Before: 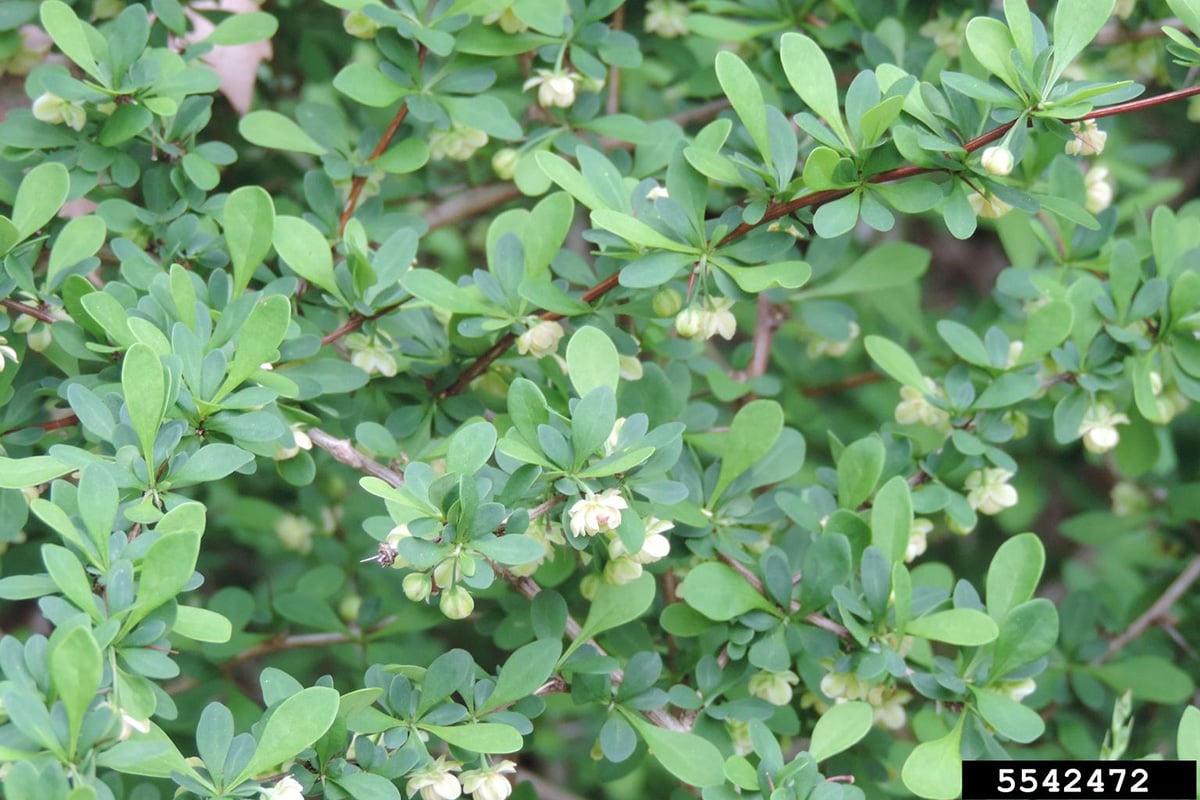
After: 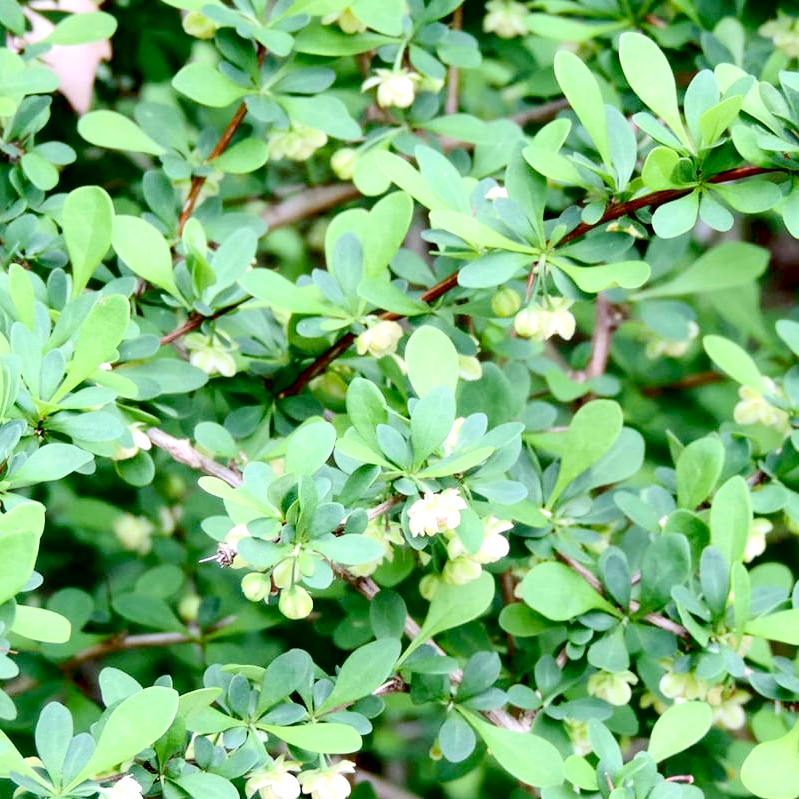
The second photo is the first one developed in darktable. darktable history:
crop and rotate: left 13.452%, right 19.89%
exposure: black level correction 0.04, exposure 0.499 EV, compensate highlight preservation false
contrast brightness saturation: contrast 0.217
